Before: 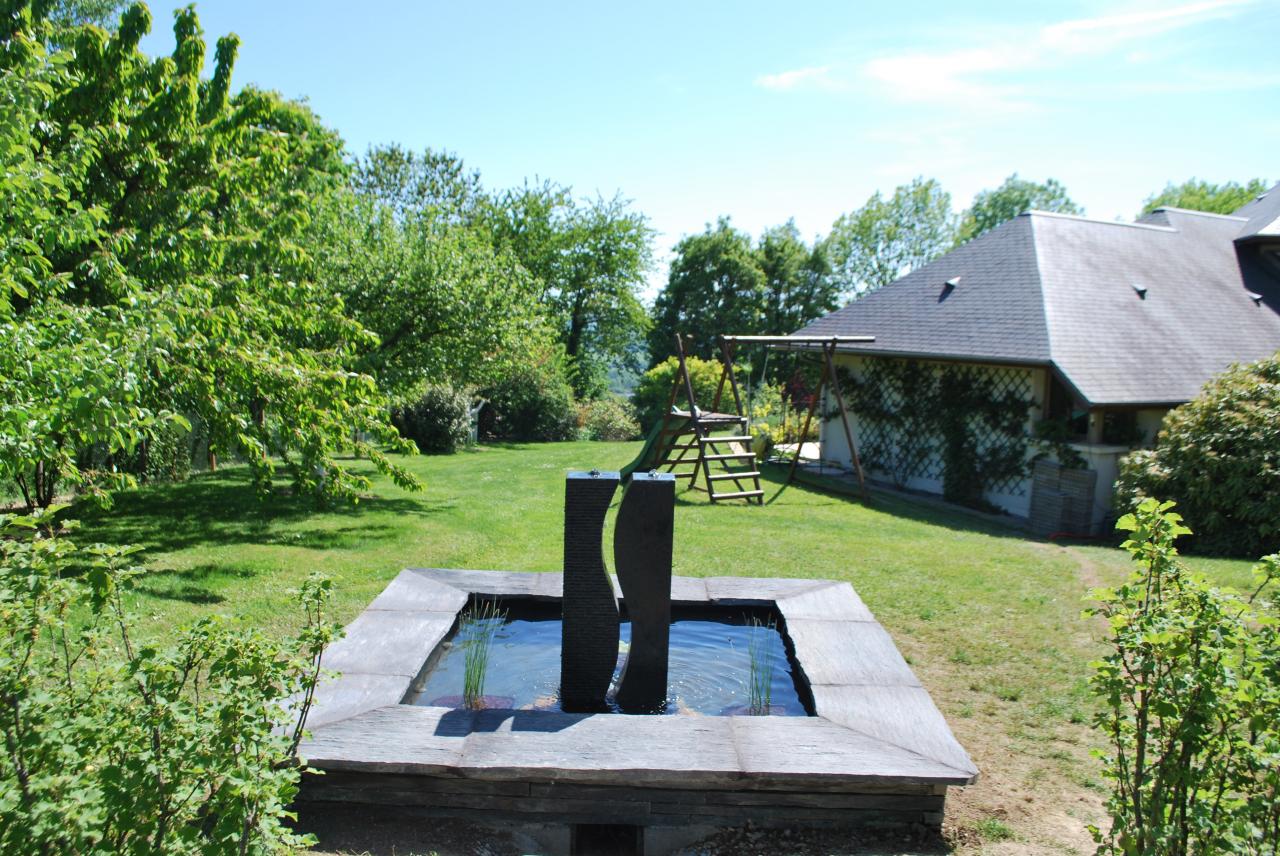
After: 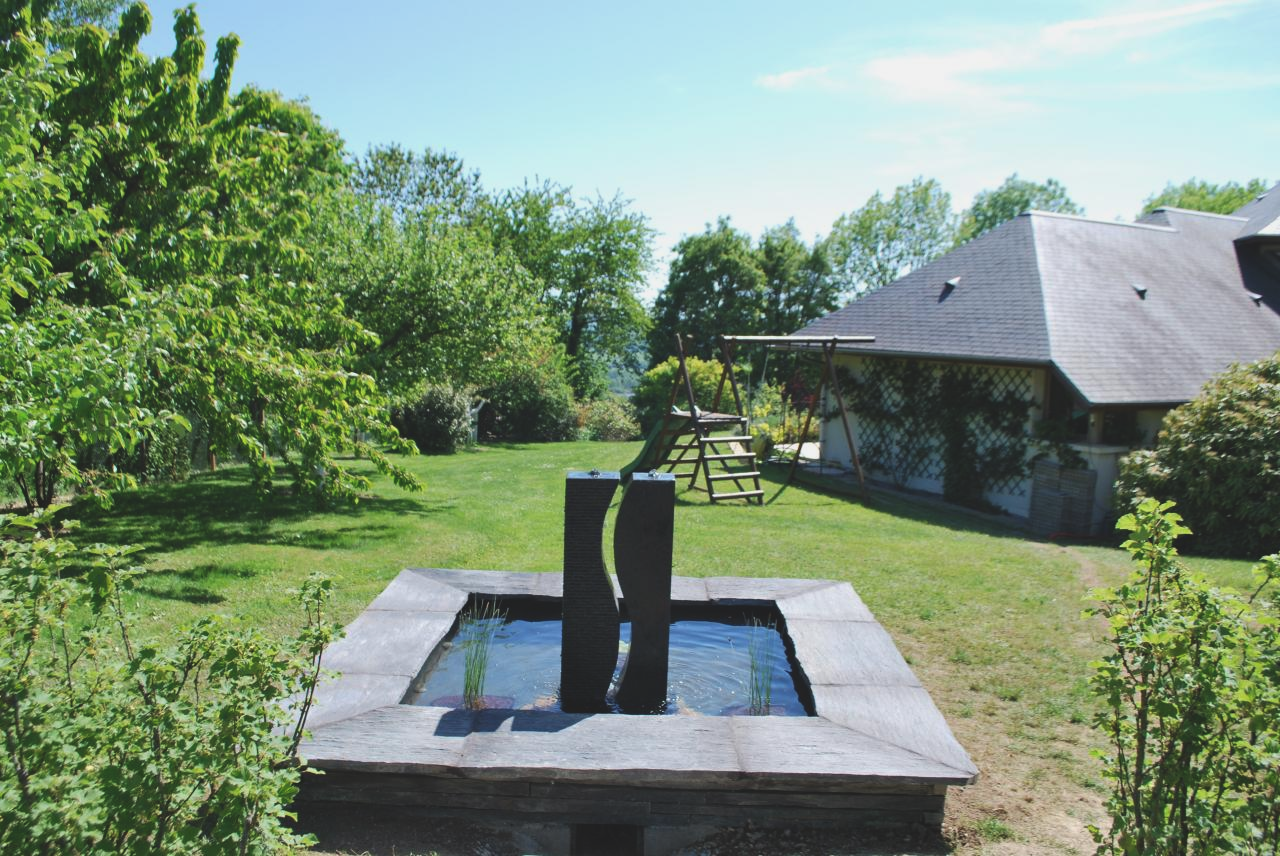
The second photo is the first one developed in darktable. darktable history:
exposure: black level correction -0.014, exposure -0.194 EV, compensate exposure bias true, compensate highlight preservation false
